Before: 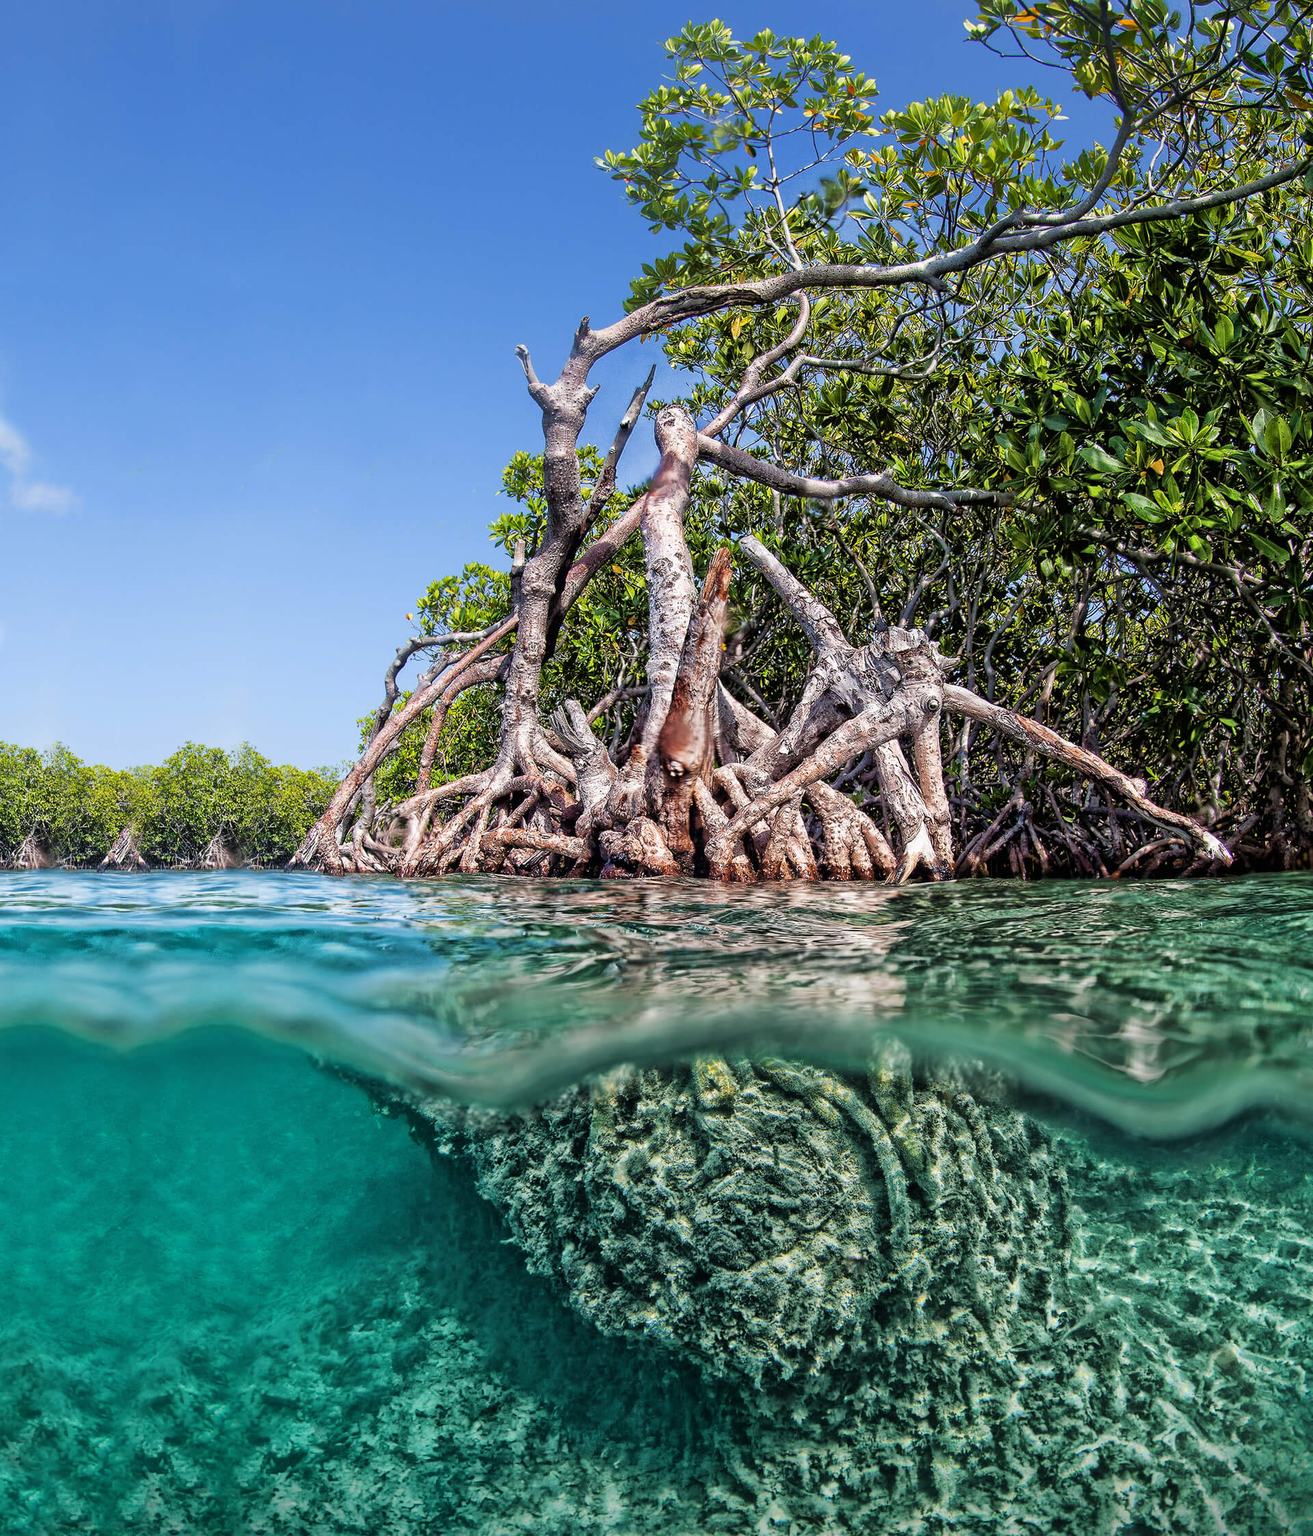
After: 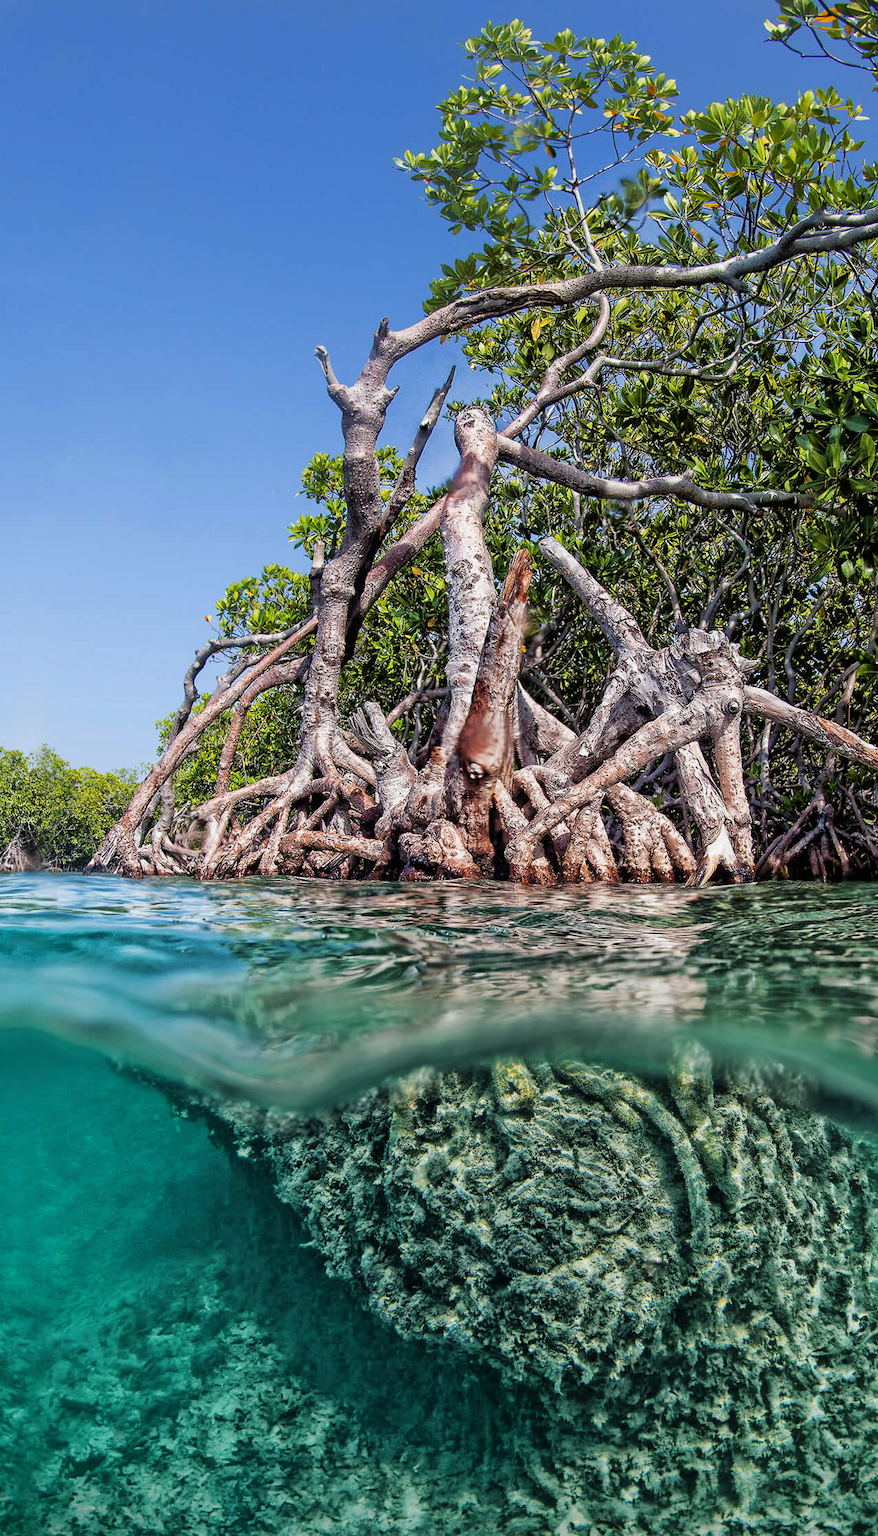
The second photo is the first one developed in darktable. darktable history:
crop: left 15.381%, right 17.849%
exposure: exposure -0.109 EV, compensate highlight preservation false
